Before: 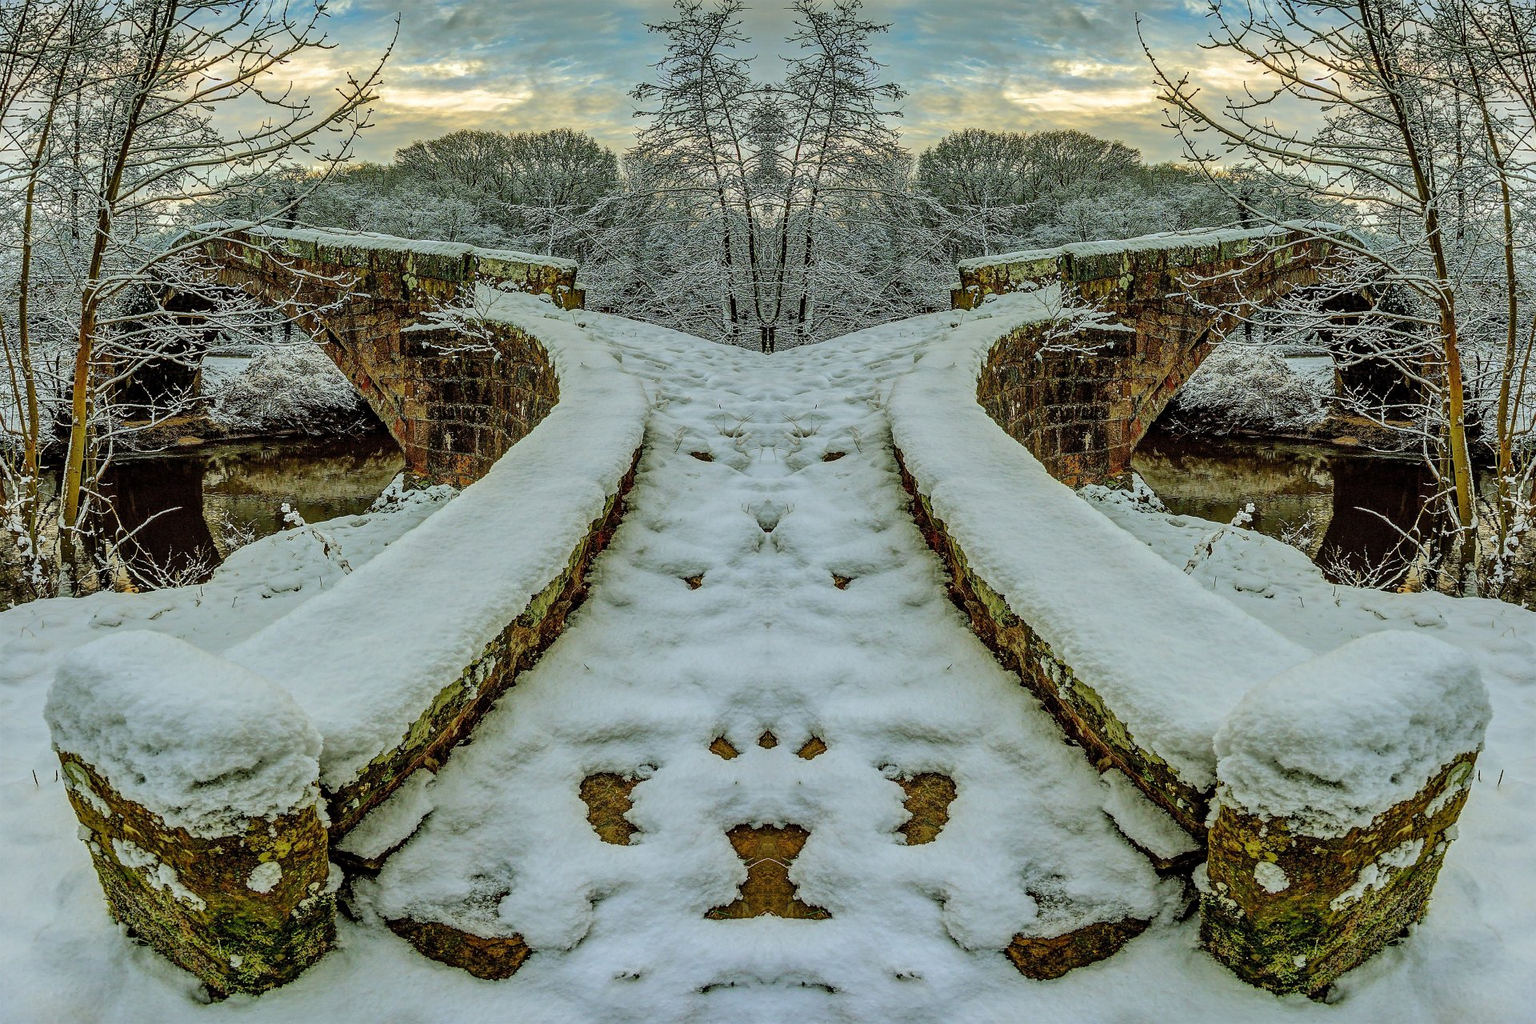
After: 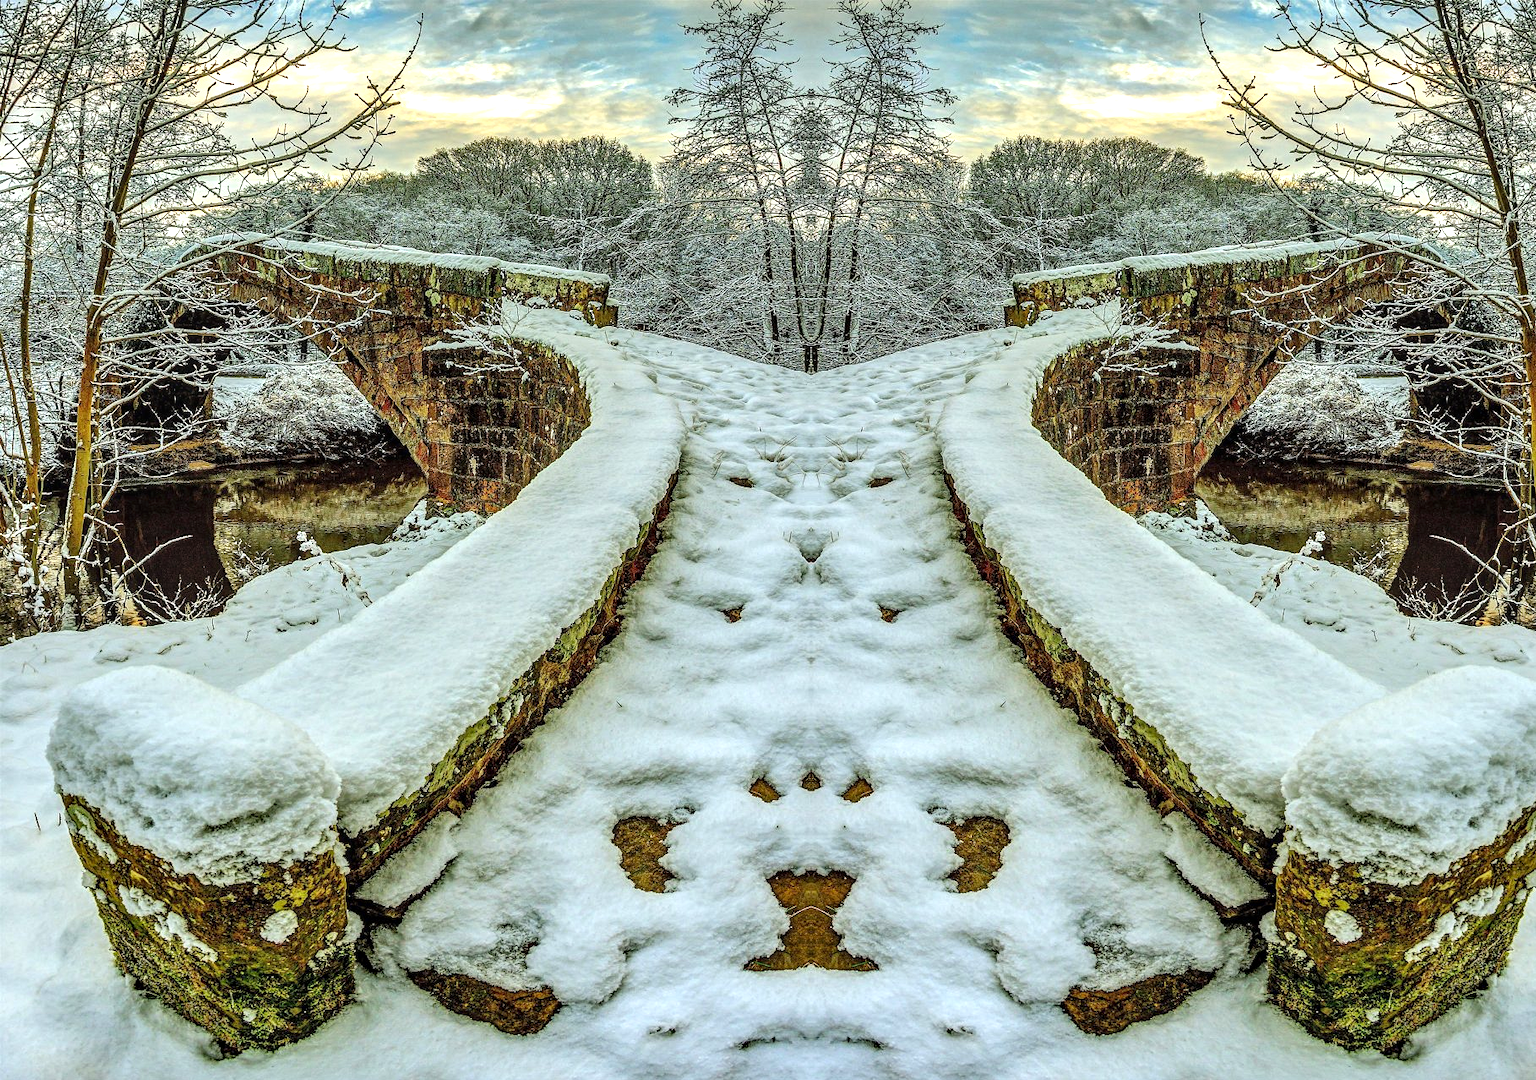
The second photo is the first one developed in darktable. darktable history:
exposure: exposure 0.781 EV, compensate exposure bias true, compensate highlight preservation false
shadows and highlights: radius 126.98, shadows 30.47, highlights -30.52, low approximation 0.01, soften with gaussian
crop and rotate: left 0%, right 5.282%
local contrast: on, module defaults
